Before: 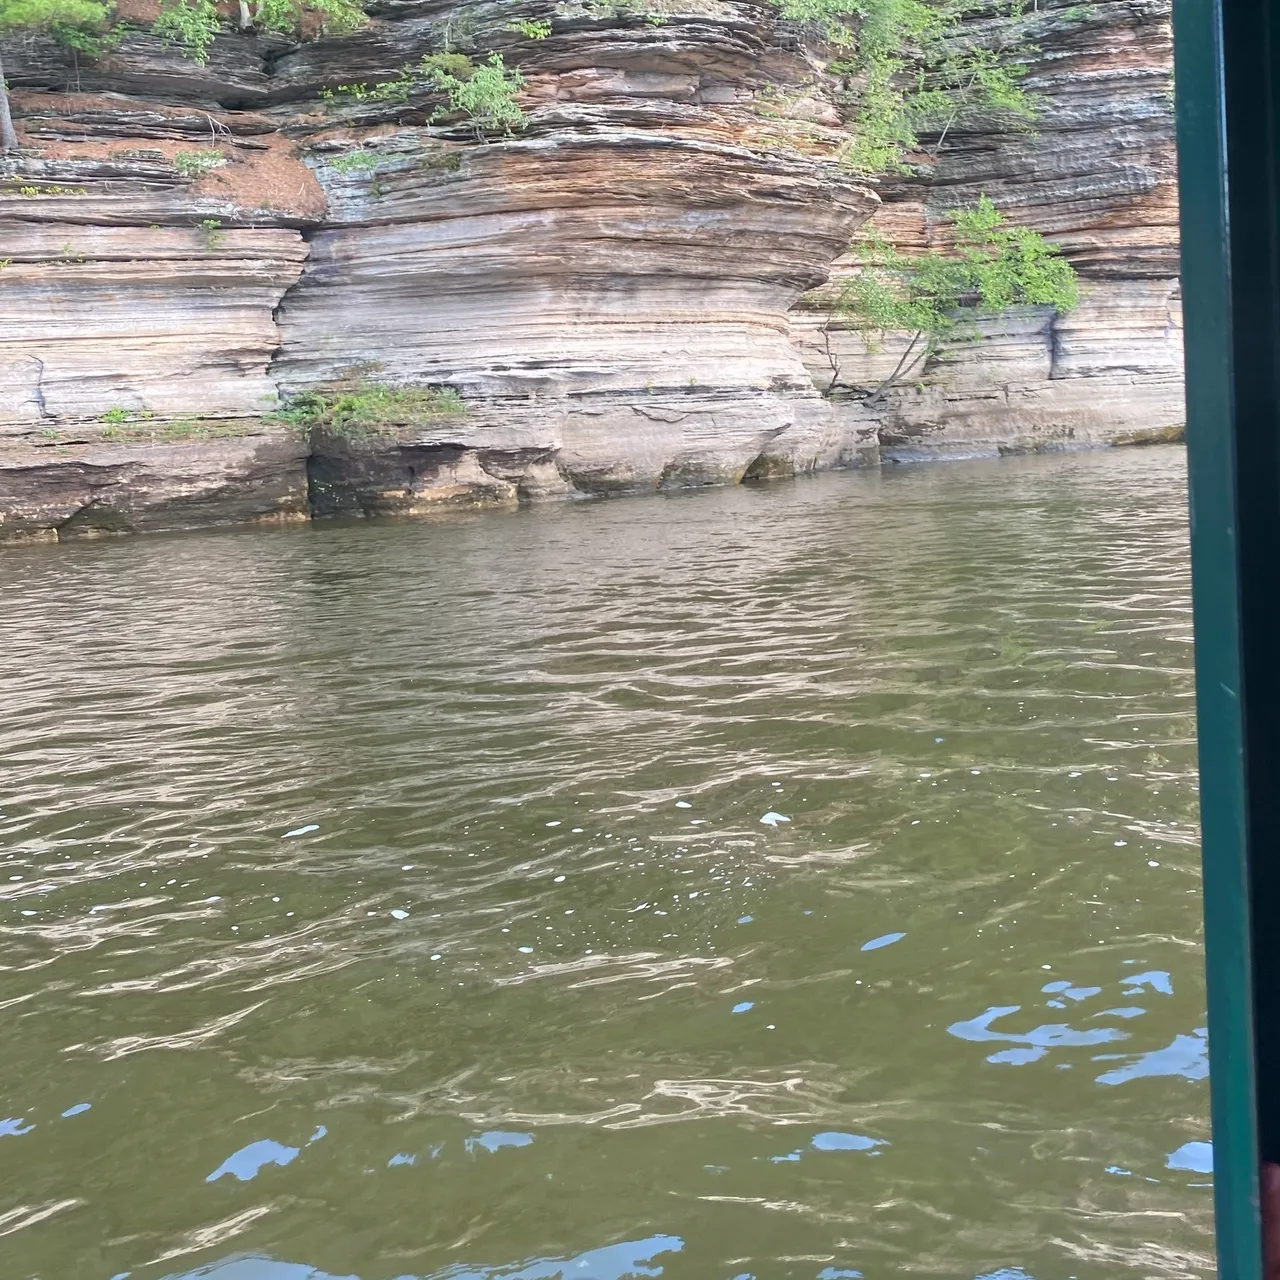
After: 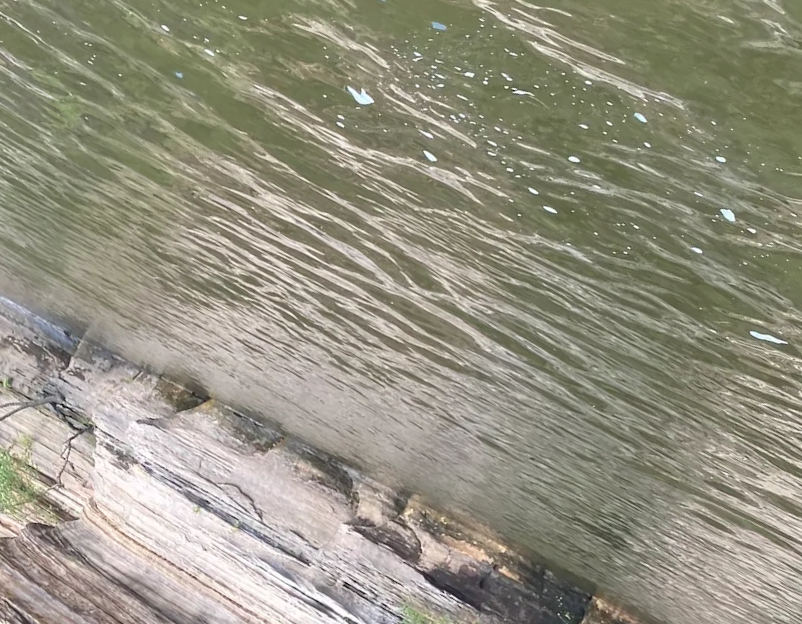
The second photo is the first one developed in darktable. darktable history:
crop and rotate: angle 147.81°, left 9.198%, top 15.634%, right 4.357%, bottom 17.131%
